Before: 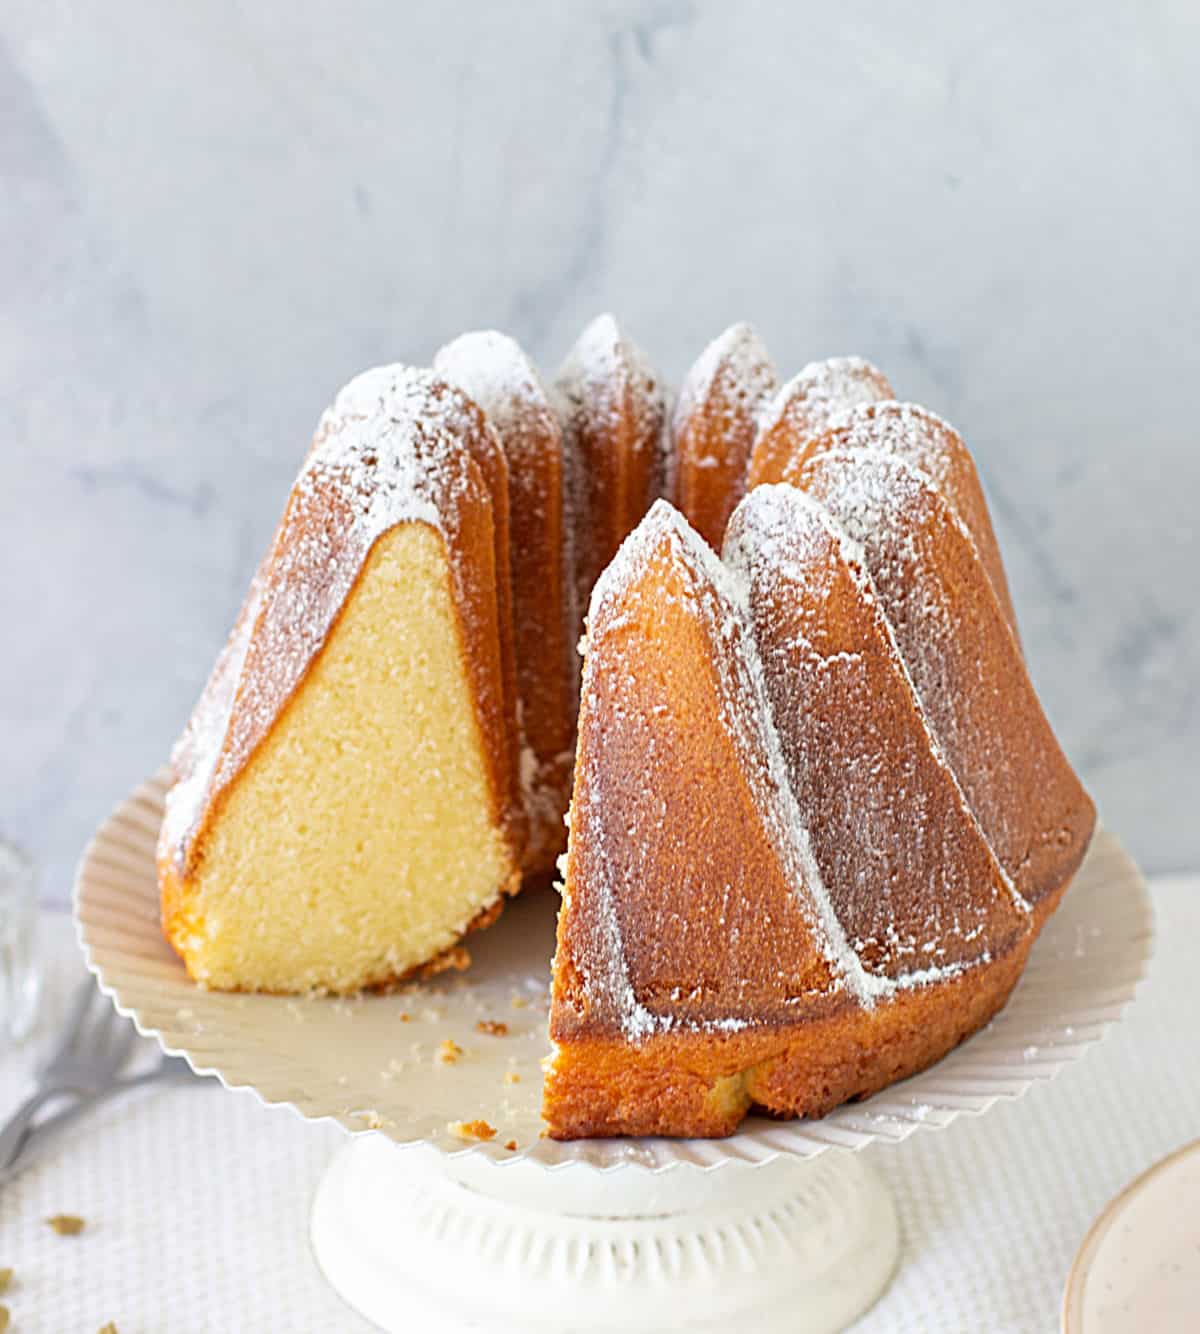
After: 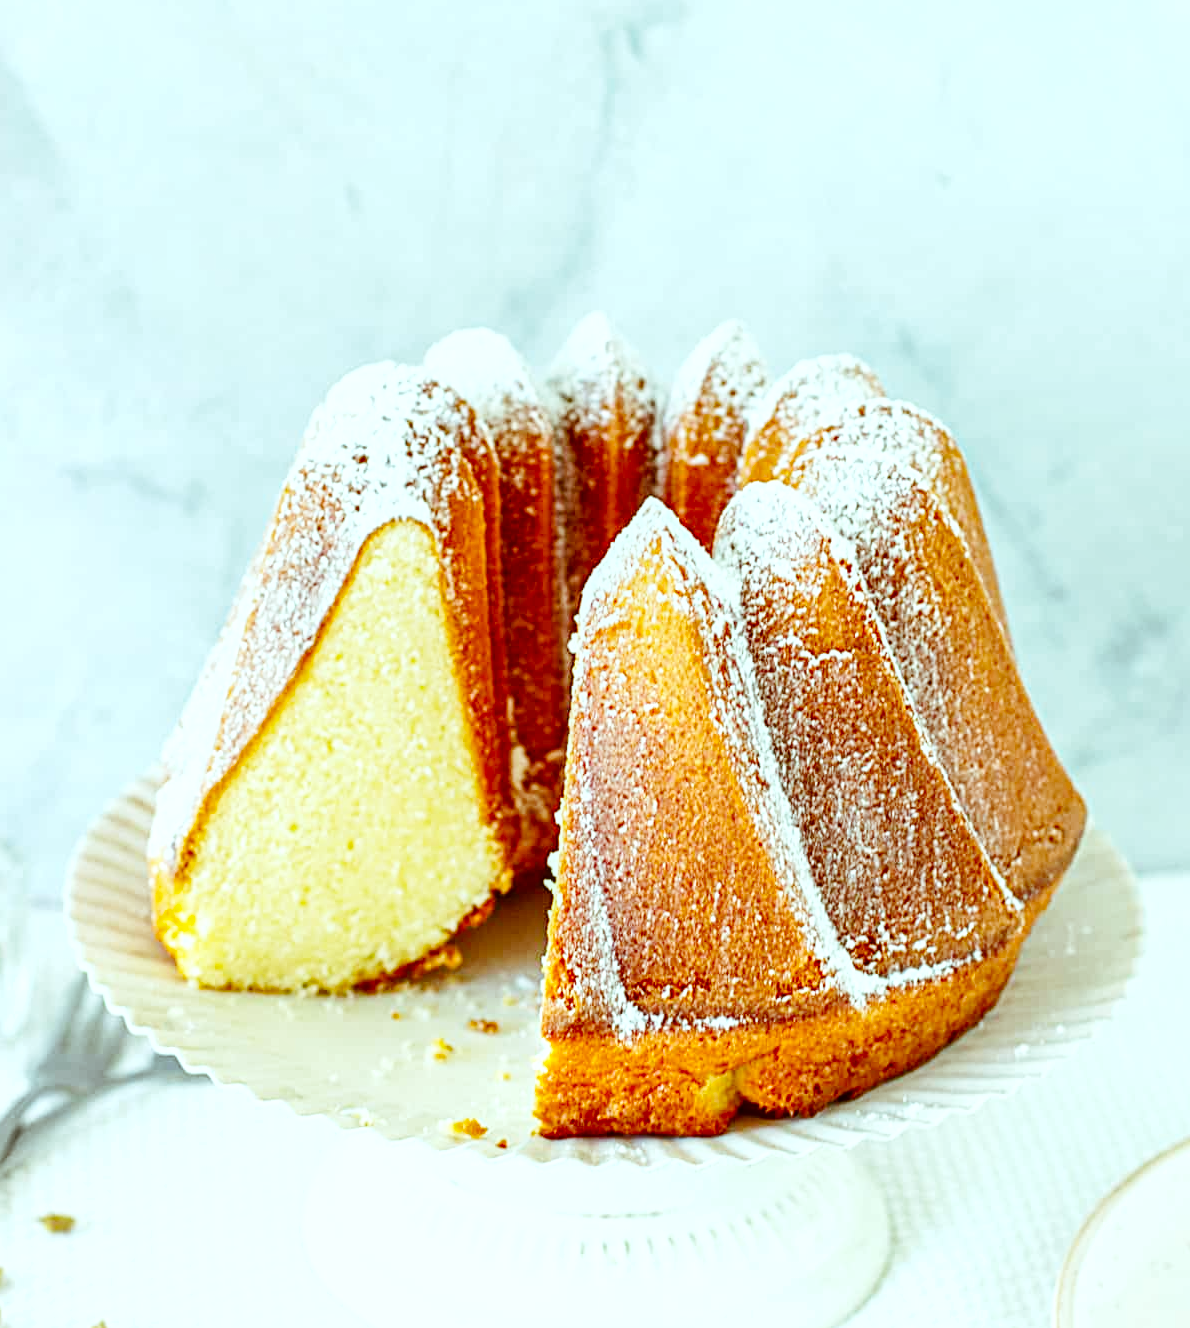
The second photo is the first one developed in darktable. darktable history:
exposure: black level correction 0, exposure 0.499 EV, compensate exposure bias true, compensate highlight preservation false
shadows and highlights: shadows 31.47, highlights -31.71, soften with gaussian
crop and rotate: left 0.792%, top 0.174%, bottom 0.247%
base curve: curves: ch0 [(0, 0) (0.032, 0.025) (0.121, 0.166) (0.206, 0.329) (0.605, 0.79) (1, 1)], preserve colors none
local contrast: detail 130%
color balance rgb: shadows lift › chroma 0.722%, shadows lift › hue 112.98°, highlights gain › chroma 4.079%, highlights gain › hue 200.45°, perceptual saturation grading › global saturation 17.555%, global vibrance -17.39%, contrast -5.568%
color correction: highlights a* -0.493, highlights b* 0.177, shadows a* 4.87, shadows b* 20.81
